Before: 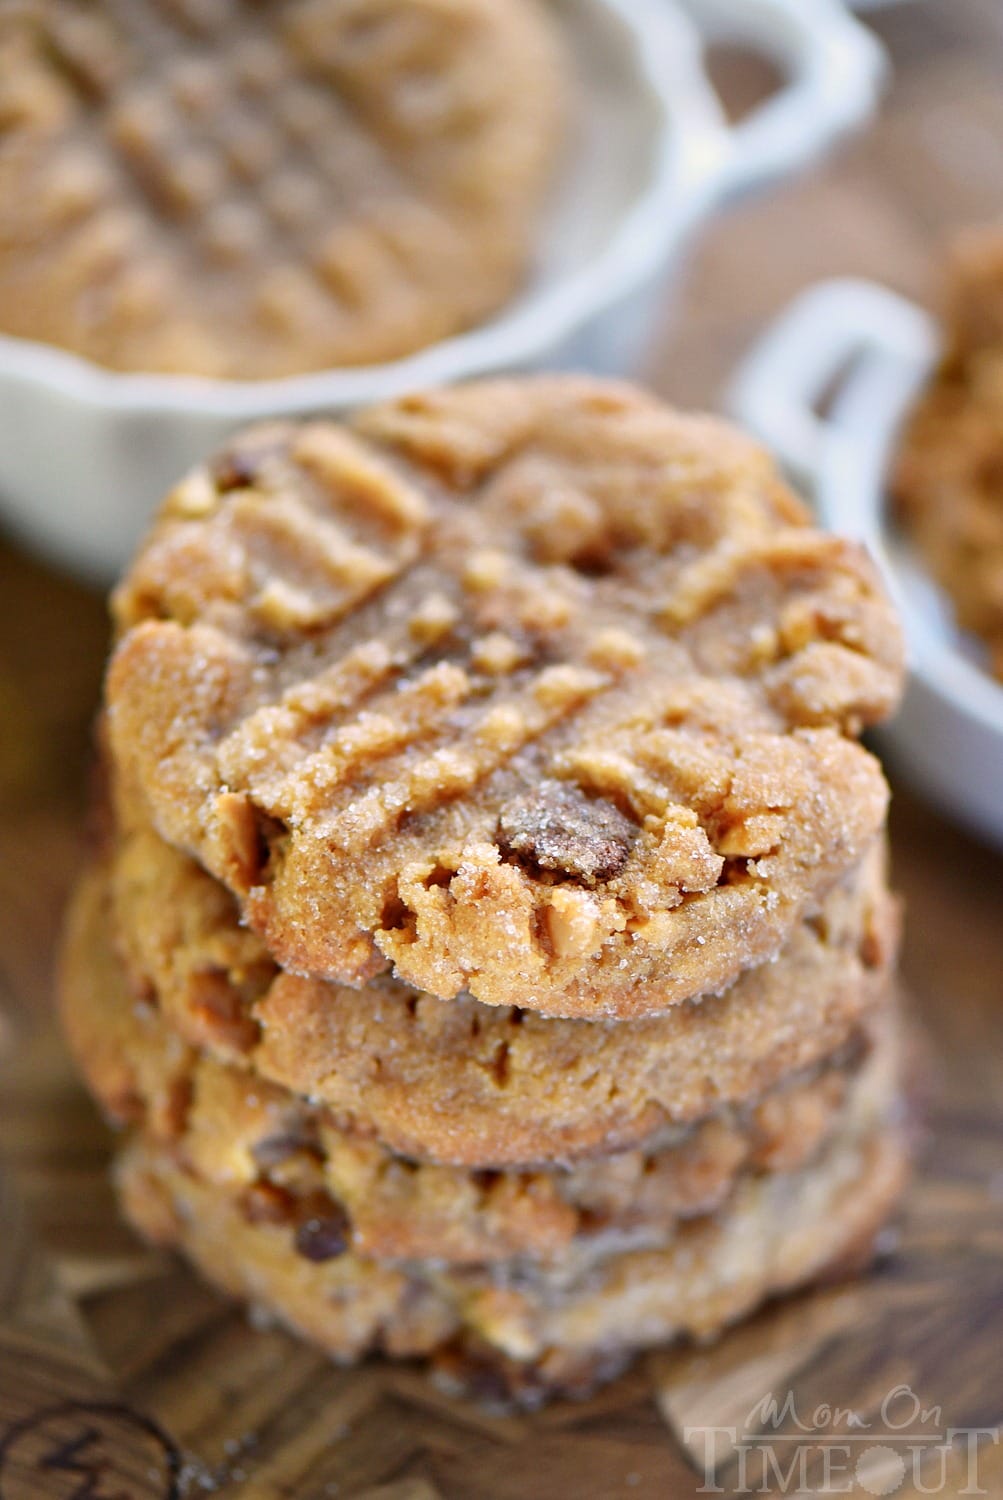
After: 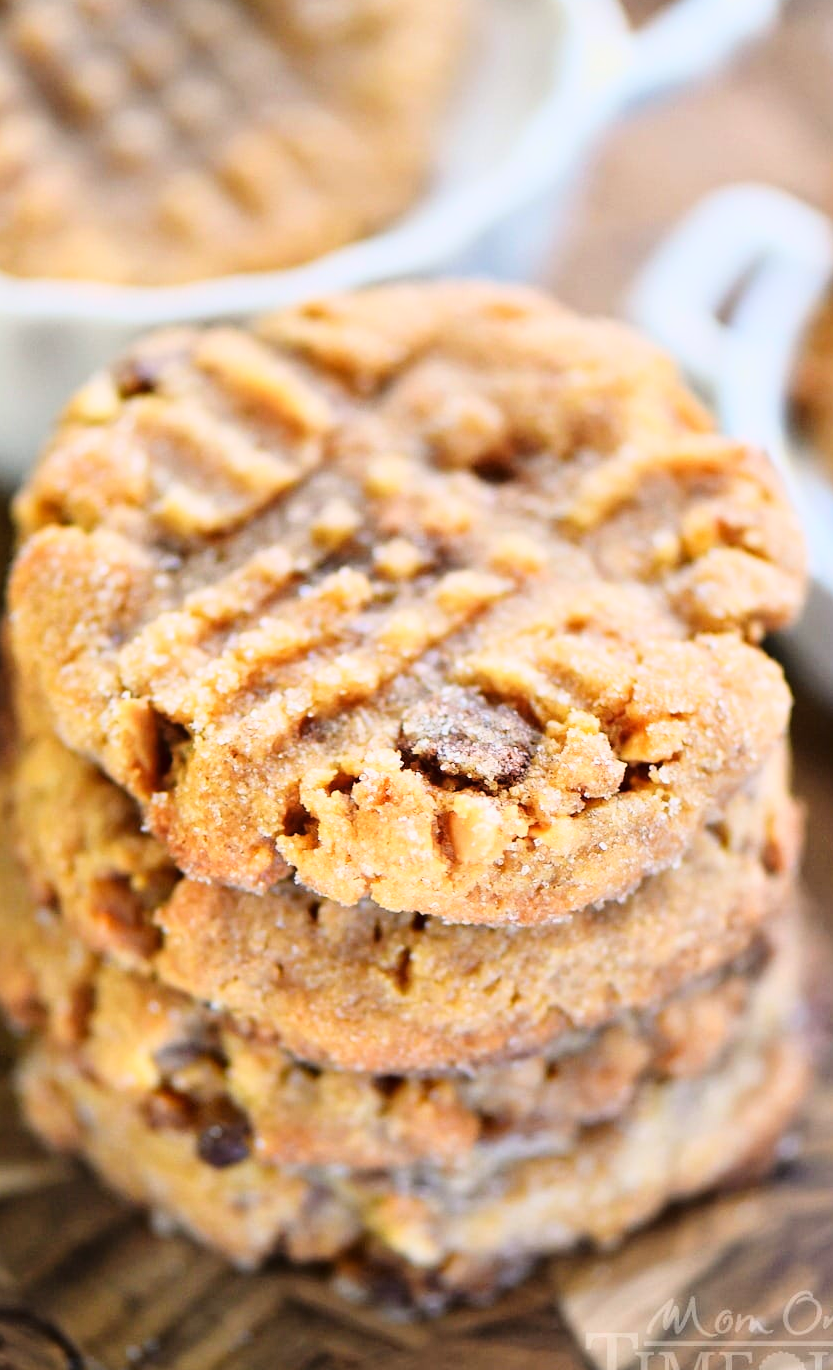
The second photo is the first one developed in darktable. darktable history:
crop: left 9.785%, top 6.273%, right 7.11%, bottom 2.33%
tone curve: curves: ch0 [(0.003, 0.032) (0.037, 0.037) (0.142, 0.117) (0.279, 0.311) (0.405, 0.49) (0.526, 0.651) (0.722, 0.857) (0.875, 0.946) (1, 0.98)]; ch1 [(0, 0) (0.305, 0.325) (0.453, 0.437) (0.482, 0.473) (0.501, 0.498) (0.515, 0.523) (0.559, 0.591) (0.6, 0.659) (0.656, 0.71) (1, 1)]; ch2 [(0, 0) (0.323, 0.277) (0.424, 0.396) (0.479, 0.484) (0.499, 0.502) (0.515, 0.537) (0.564, 0.595) (0.644, 0.703) (0.742, 0.803) (1, 1)], color space Lab, linked channels, preserve colors none
